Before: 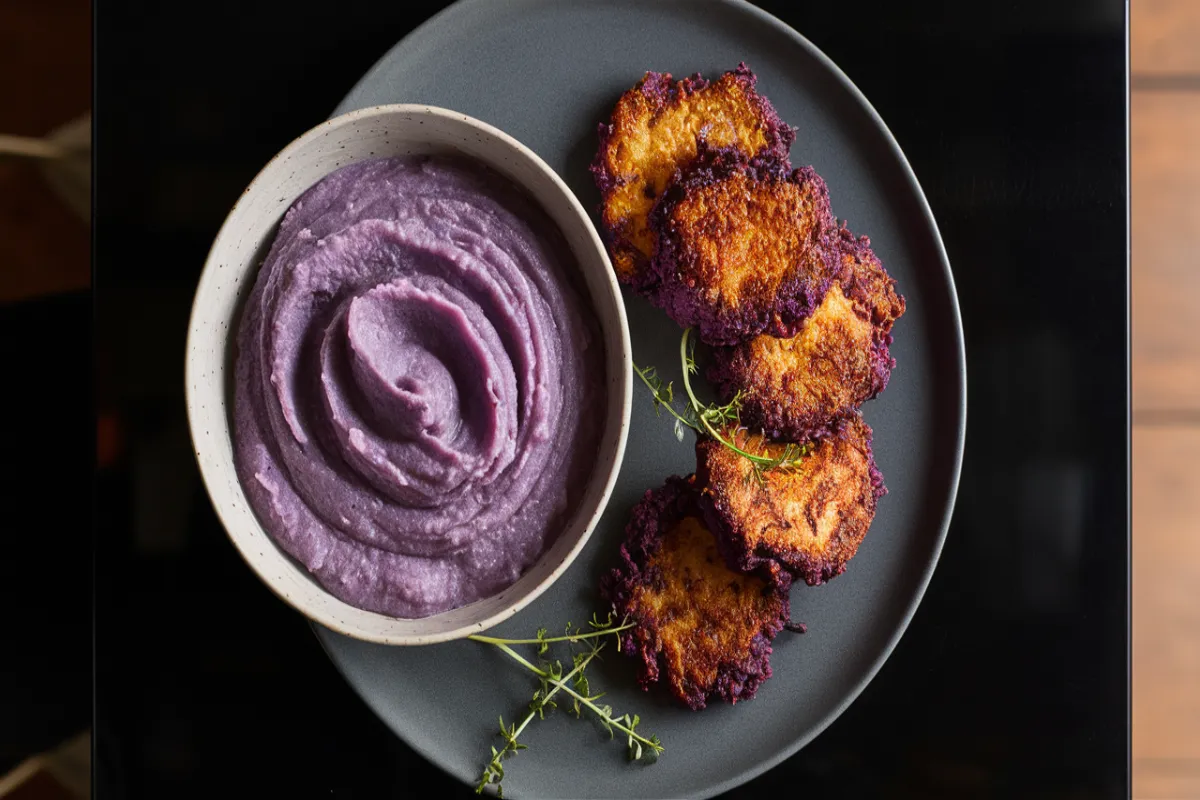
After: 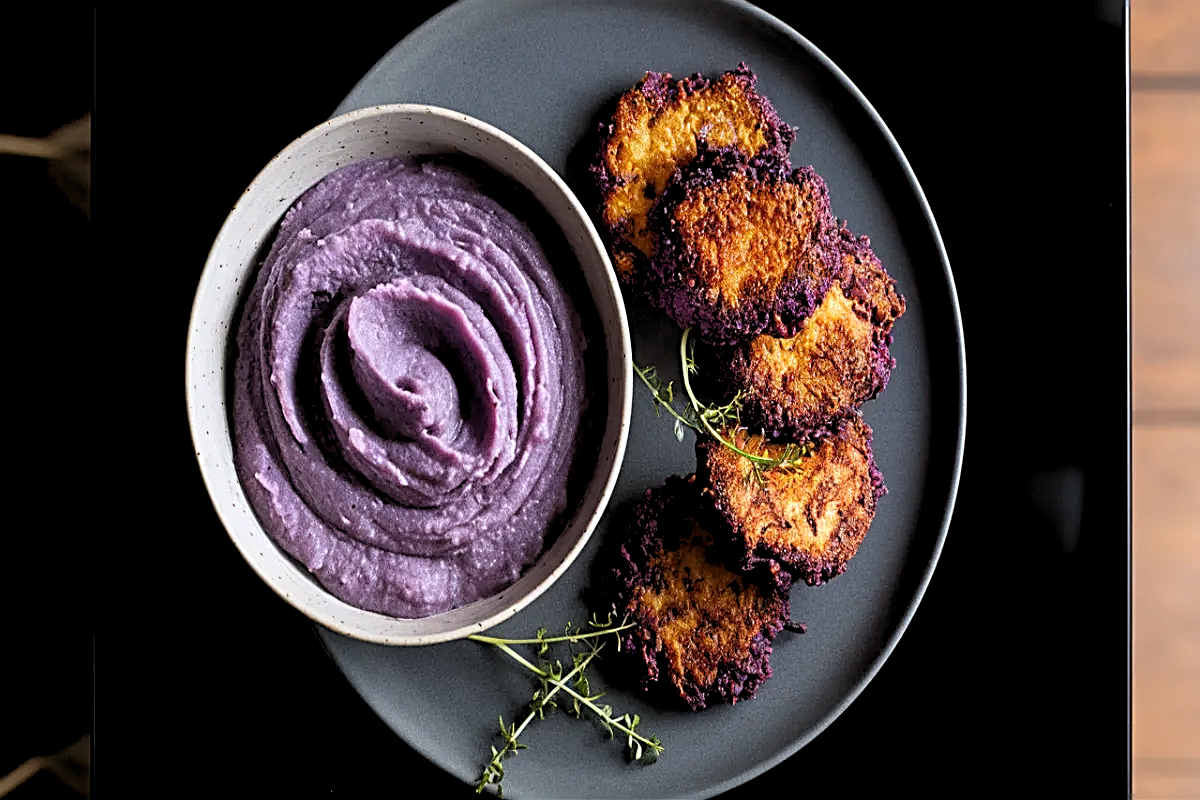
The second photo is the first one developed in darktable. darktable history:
rgb levels: levels [[0.01, 0.419, 0.839], [0, 0.5, 1], [0, 0.5, 1]]
sharpen: radius 2.676, amount 0.669
white balance: red 0.976, blue 1.04
